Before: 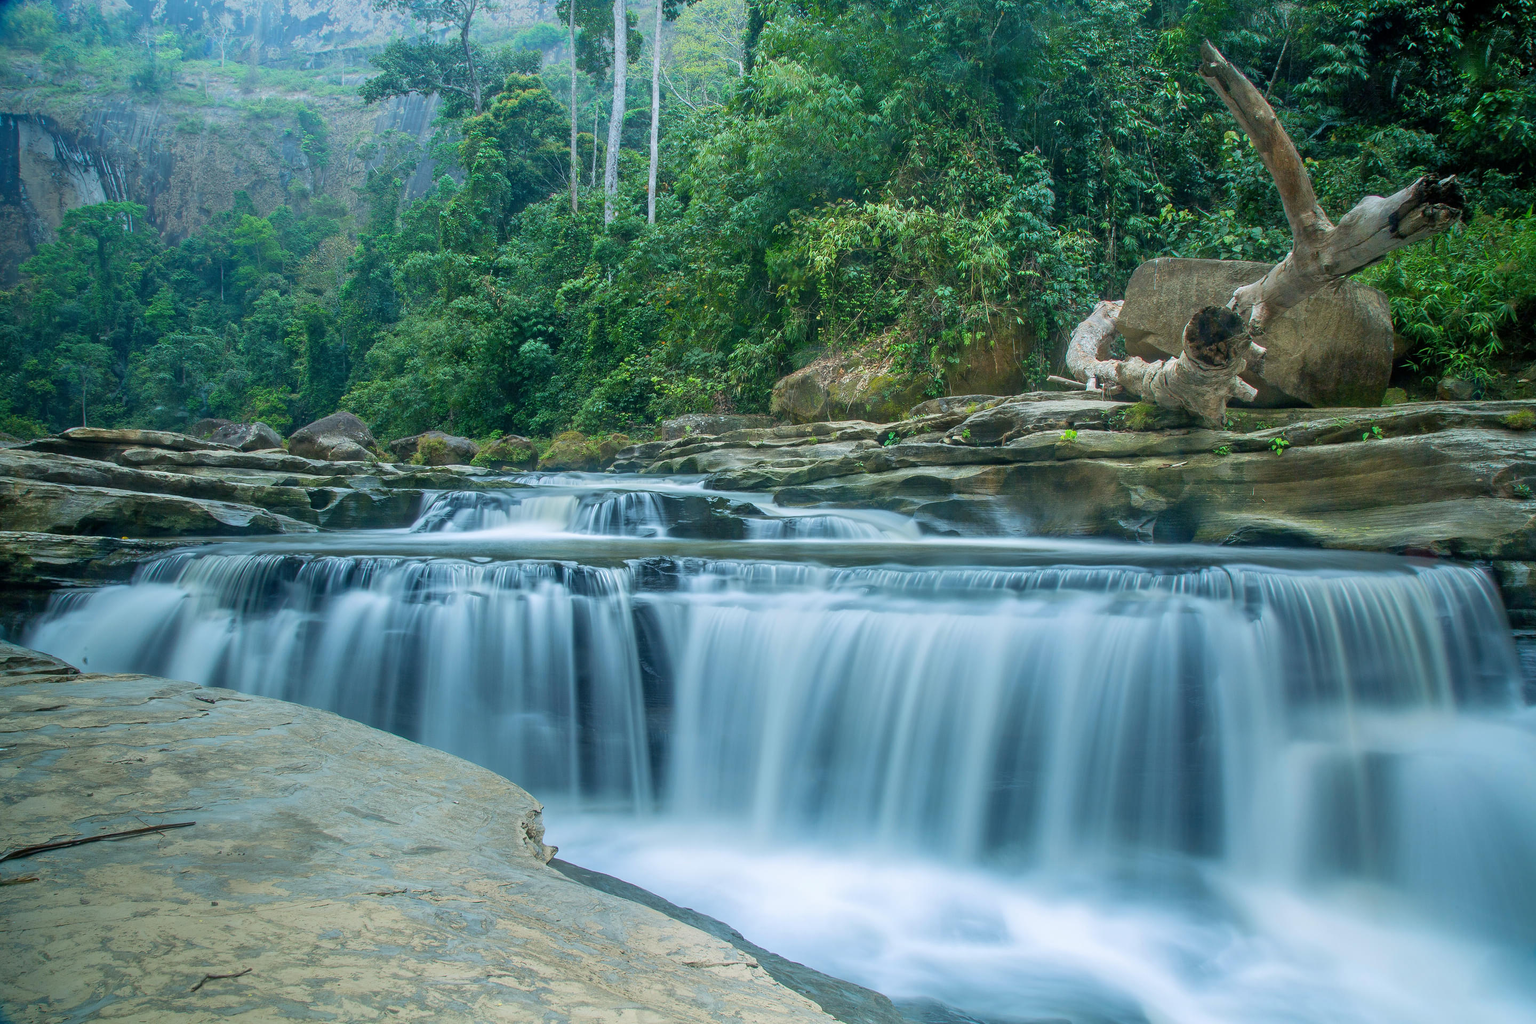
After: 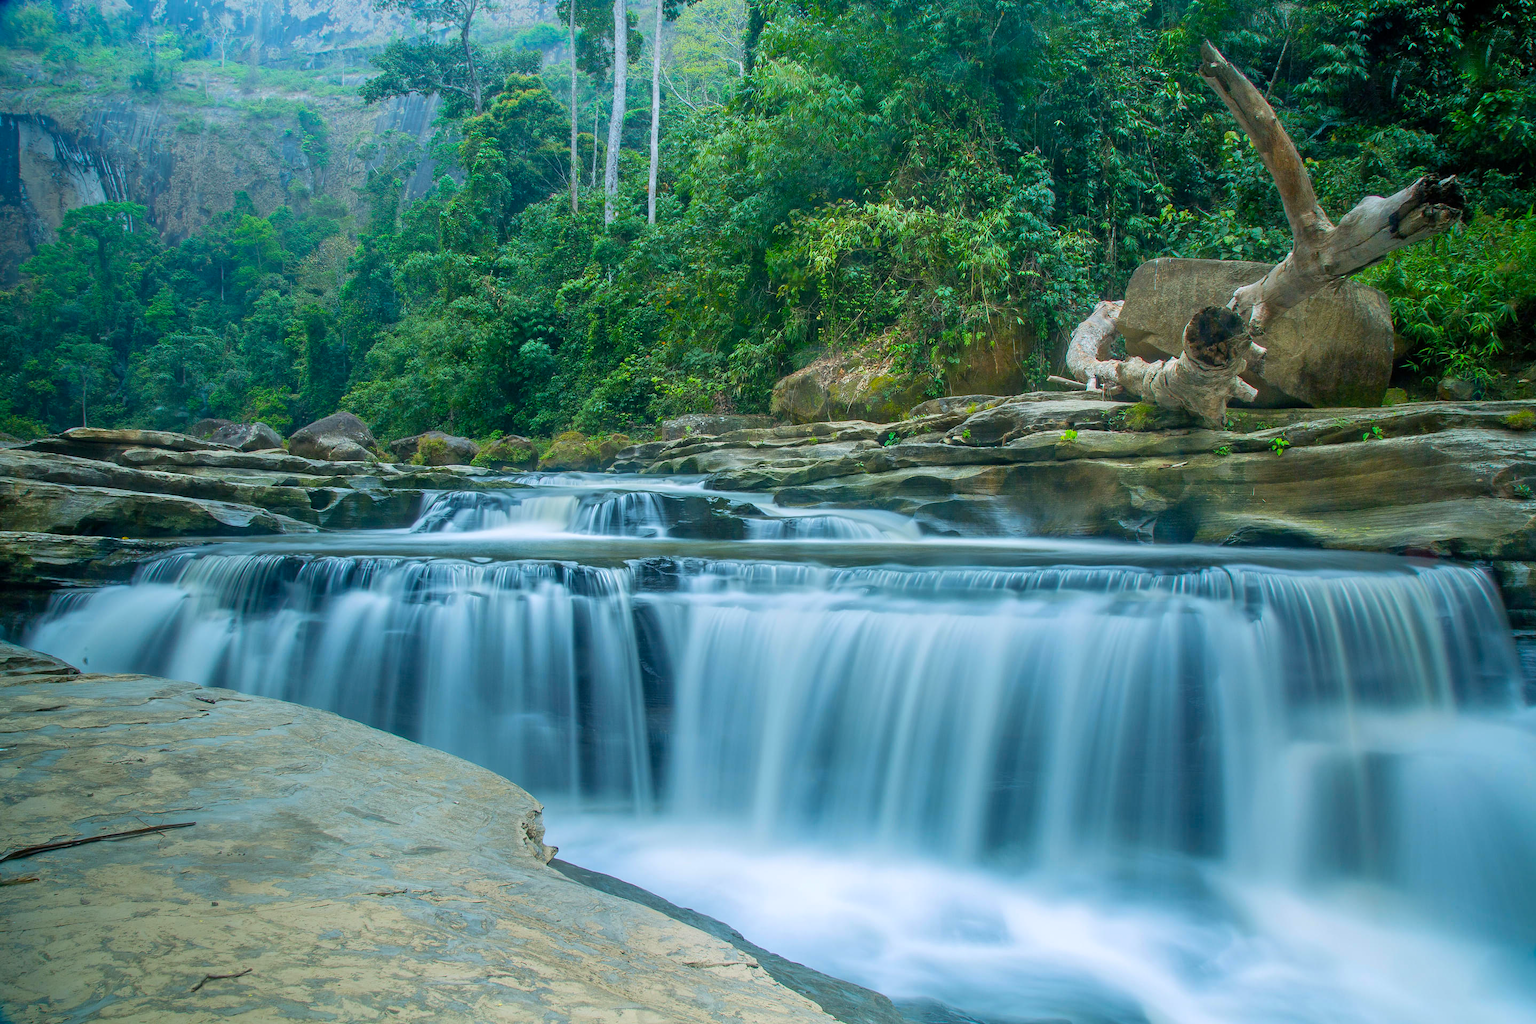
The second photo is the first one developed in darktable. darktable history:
color balance rgb: perceptual saturation grading › global saturation 25.164%
